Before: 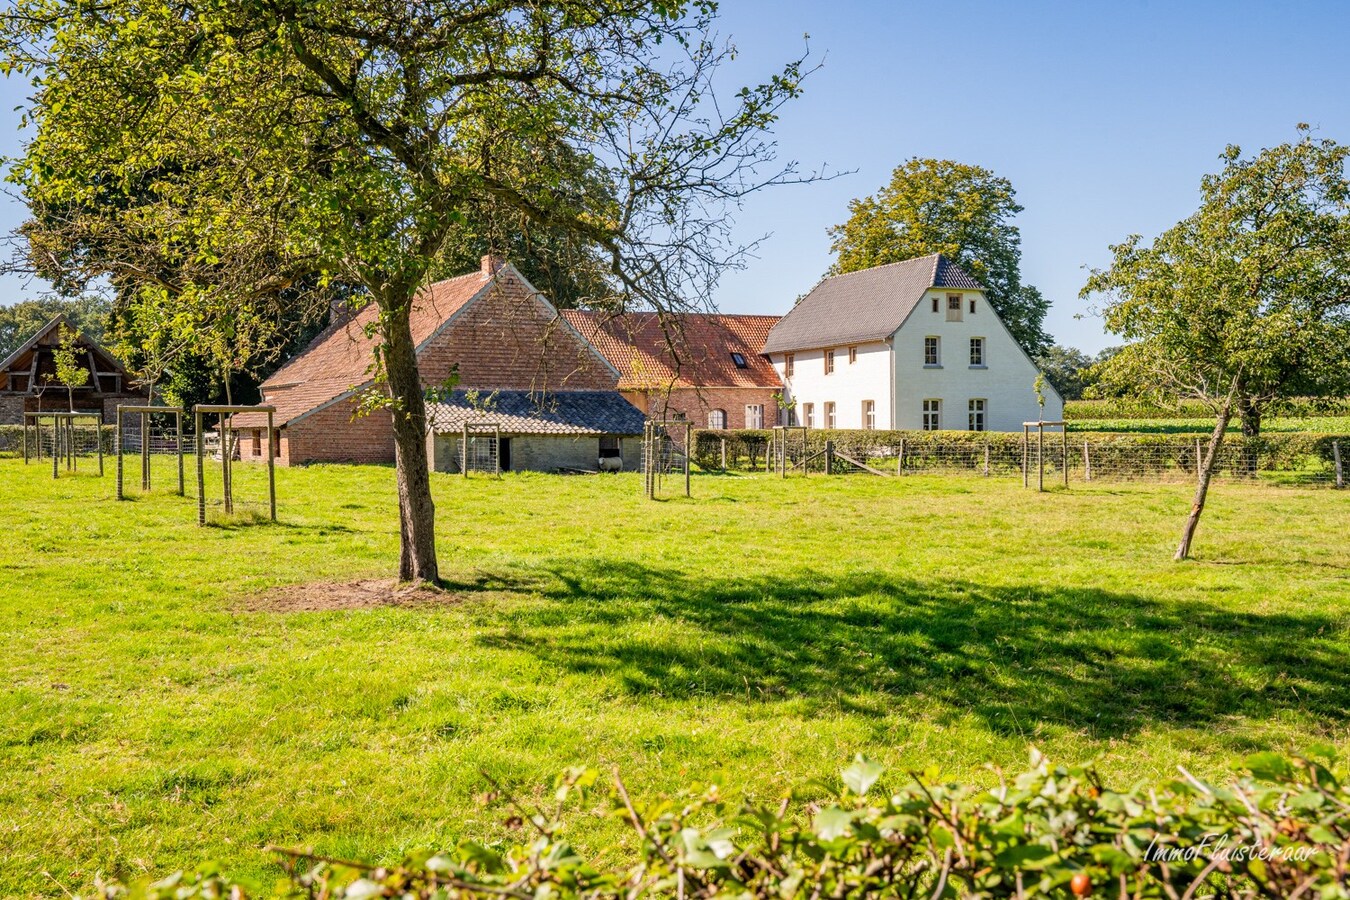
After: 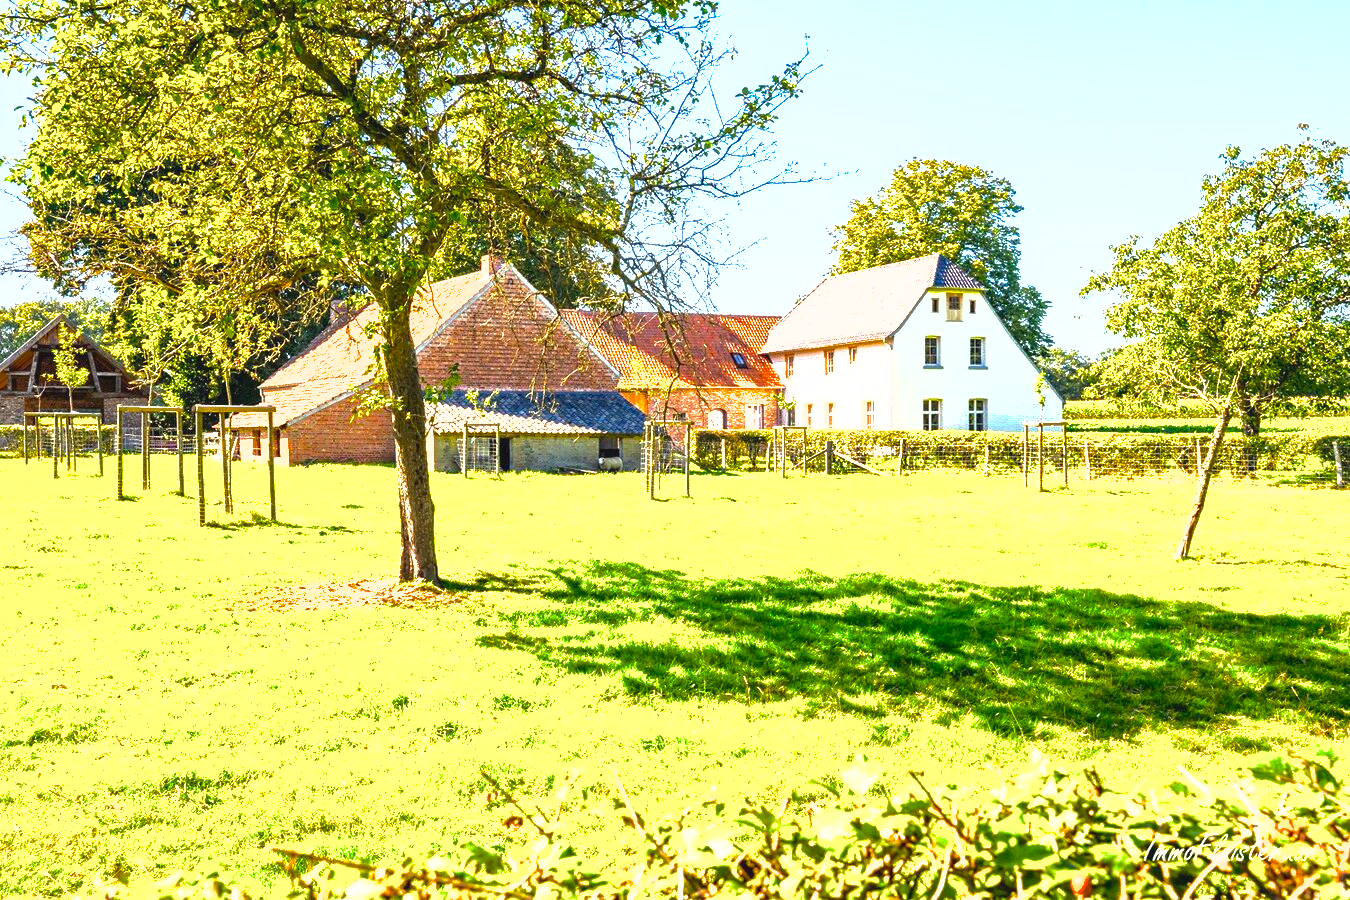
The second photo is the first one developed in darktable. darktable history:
exposure: black level correction -0.002, exposure 1.35 EV, compensate highlight preservation false
color balance rgb: linear chroma grading › global chroma 9%, perceptual saturation grading › global saturation 36%, perceptual brilliance grading › global brilliance 15%, perceptual brilliance grading › shadows -35%, global vibrance 15%
shadows and highlights: on, module defaults
